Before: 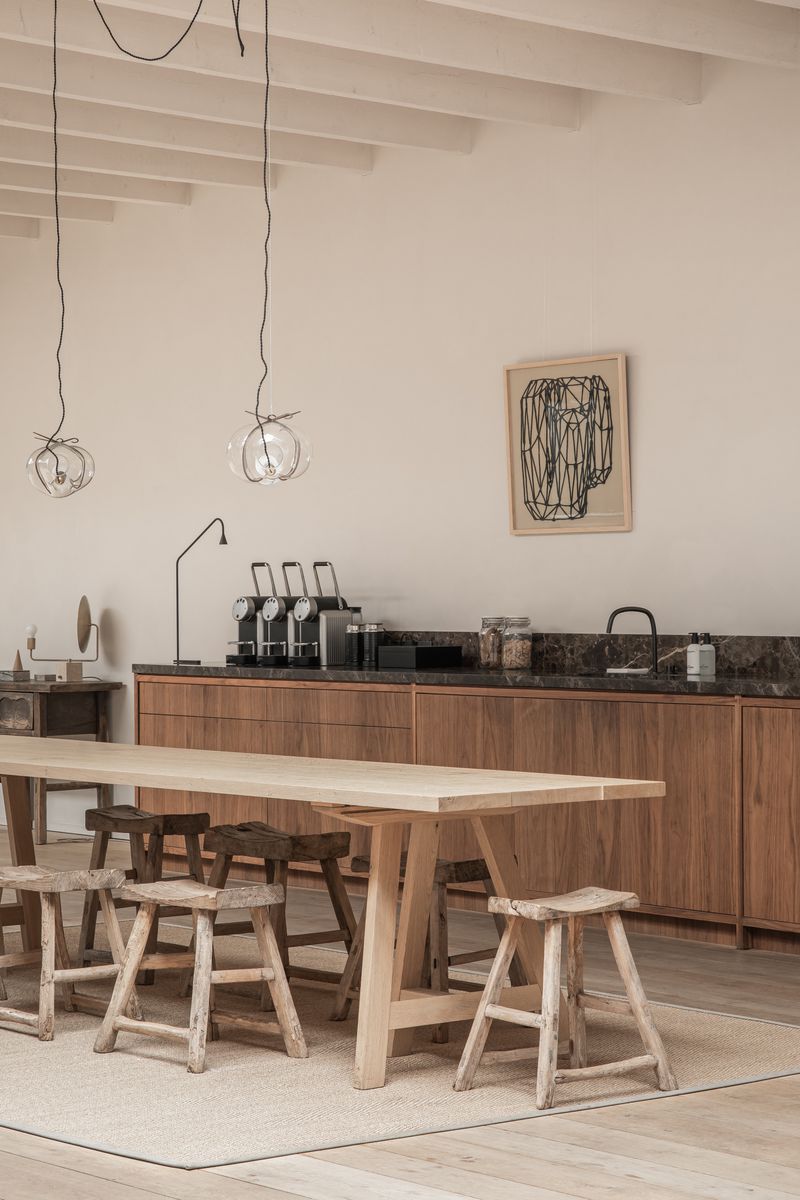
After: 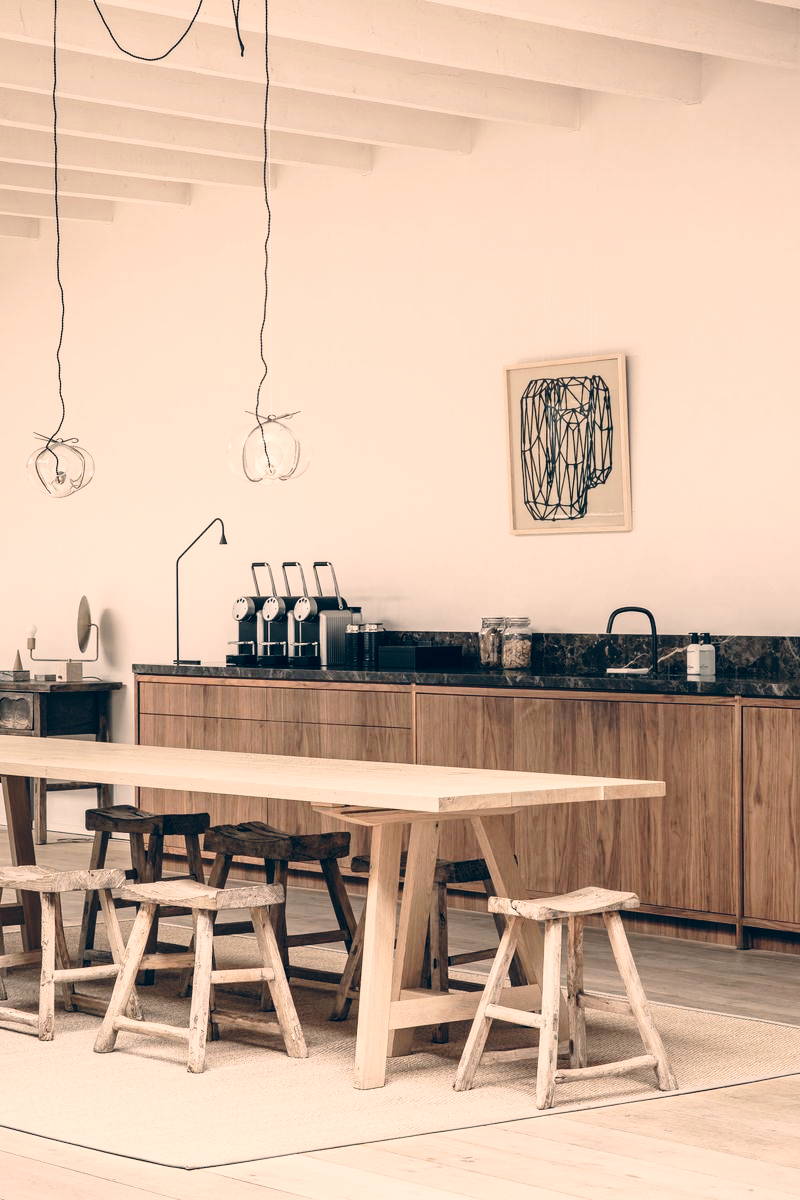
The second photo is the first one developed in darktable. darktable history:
color correction: highlights a* 10.32, highlights b* 14.66, shadows a* -9.59, shadows b* -15.02
color balance: input saturation 100.43%, contrast fulcrum 14.22%, output saturation 70.41%
base curve: curves: ch0 [(0, 0) (0.04, 0.03) (0.133, 0.232) (0.448, 0.748) (0.843, 0.968) (1, 1)], preserve colors none
white balance: red 0.982, blue 1.018
